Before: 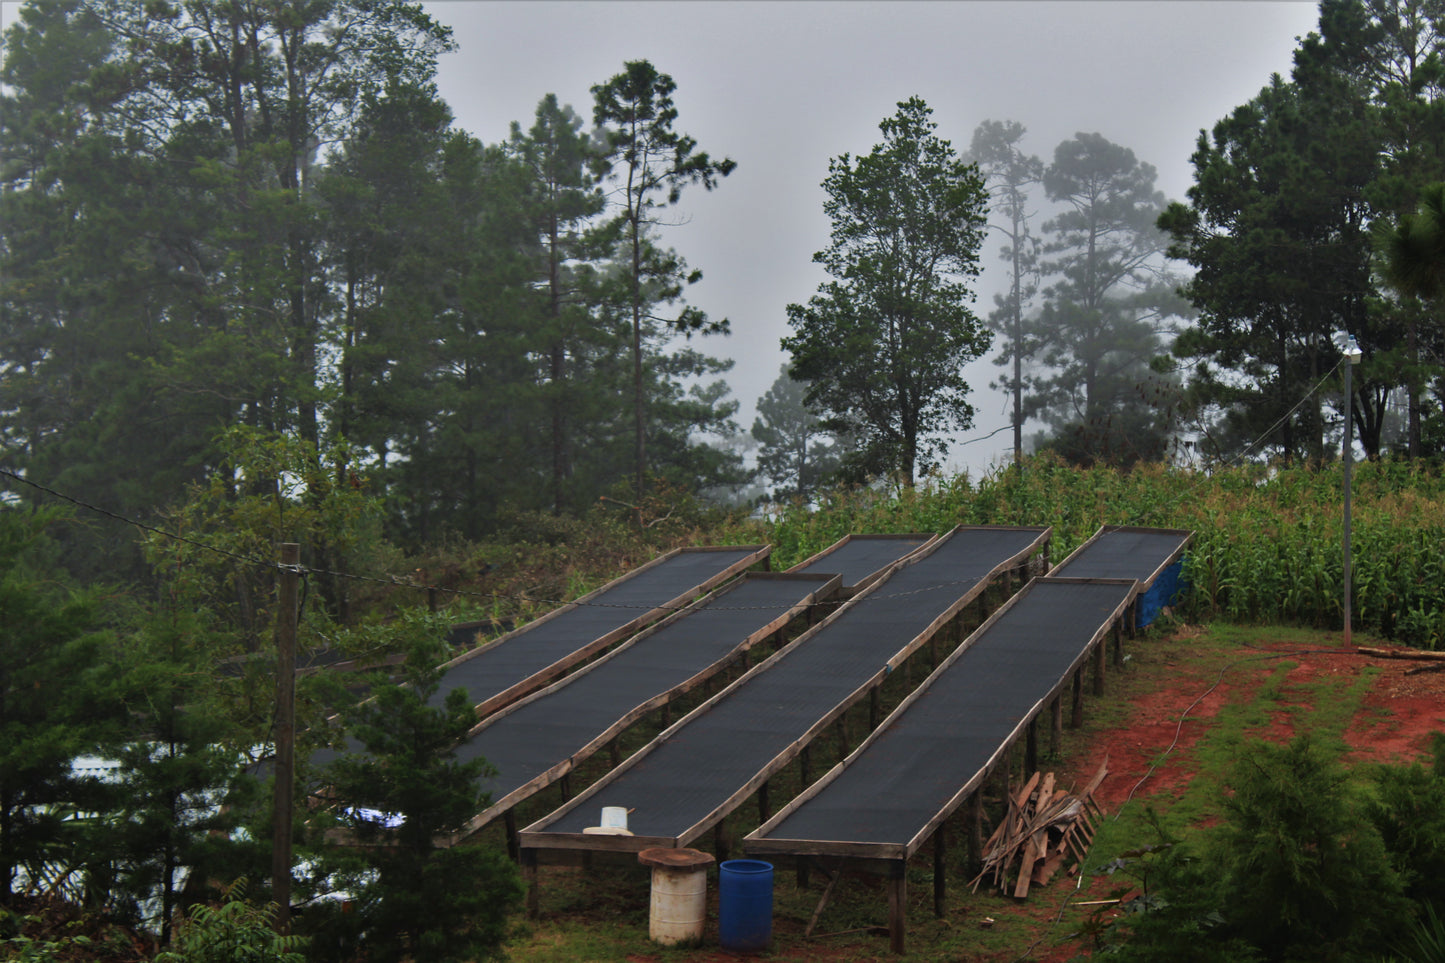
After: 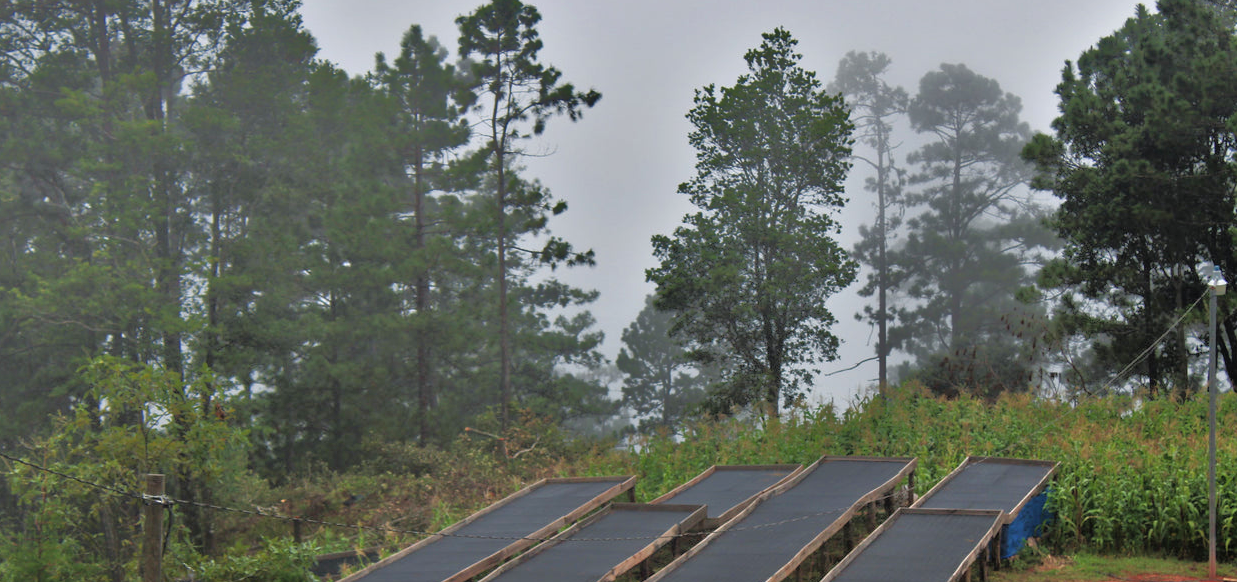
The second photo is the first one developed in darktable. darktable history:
crop and rotate: left 9.345%, top 7.22%, right 4.982%, bottom 32.331%
tone equalizer: -8 EV -0.528 EV, -7 EV -0.319 EV, -6 EV -0.083 EV, -5 EV 0.413 EV, -4 EV 0.985 EV, -3 EV 0.791 EV, -2 EV -0.01 EV, -1 EV 0.14 EV, +0 EV -0.012 EV, smoothing 1
base curve: curves: ch0 [(0, 0) (0.989, 0.992)], preserve colors none
